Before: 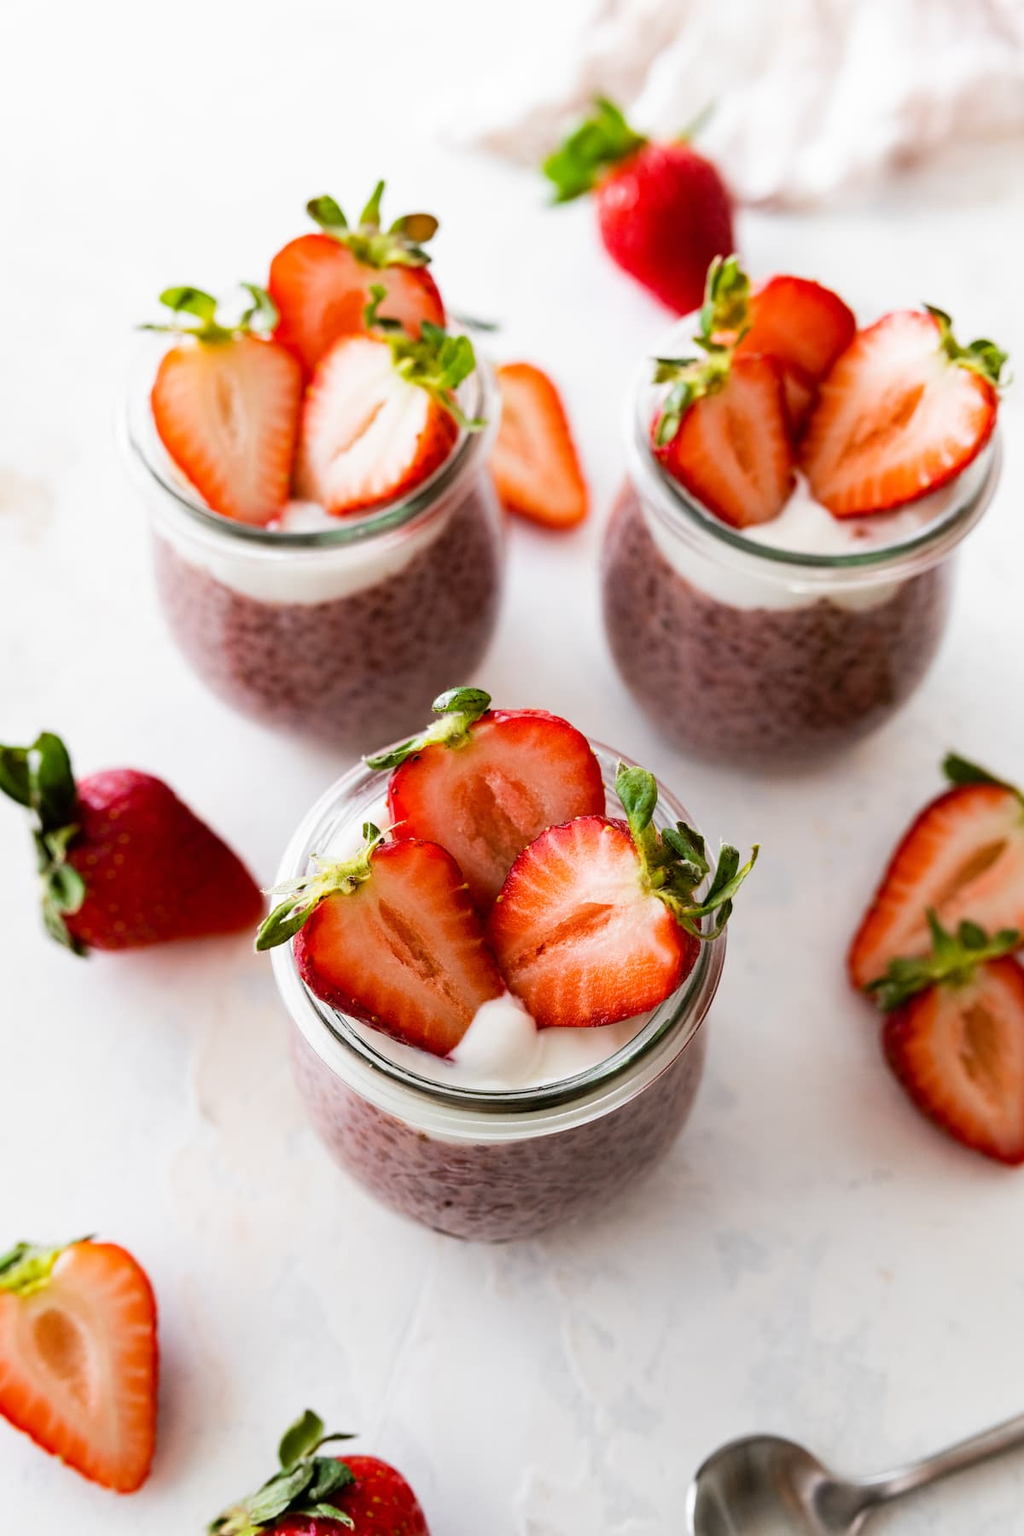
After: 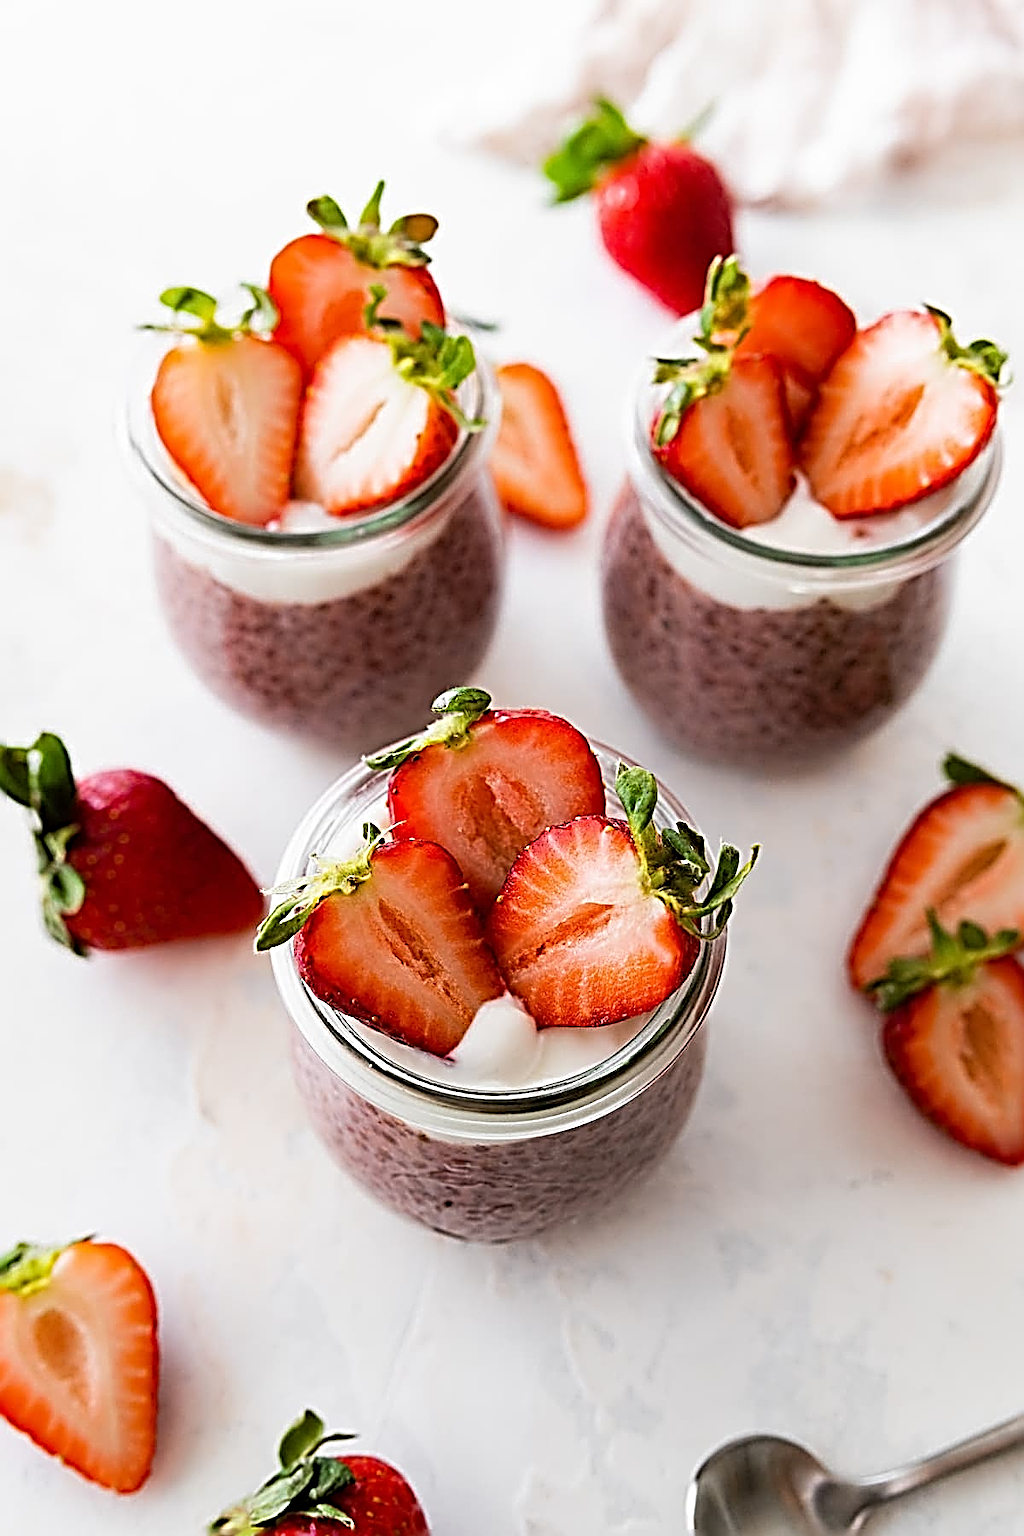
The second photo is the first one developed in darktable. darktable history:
sharpen: radius 3.148, amount 1.737
